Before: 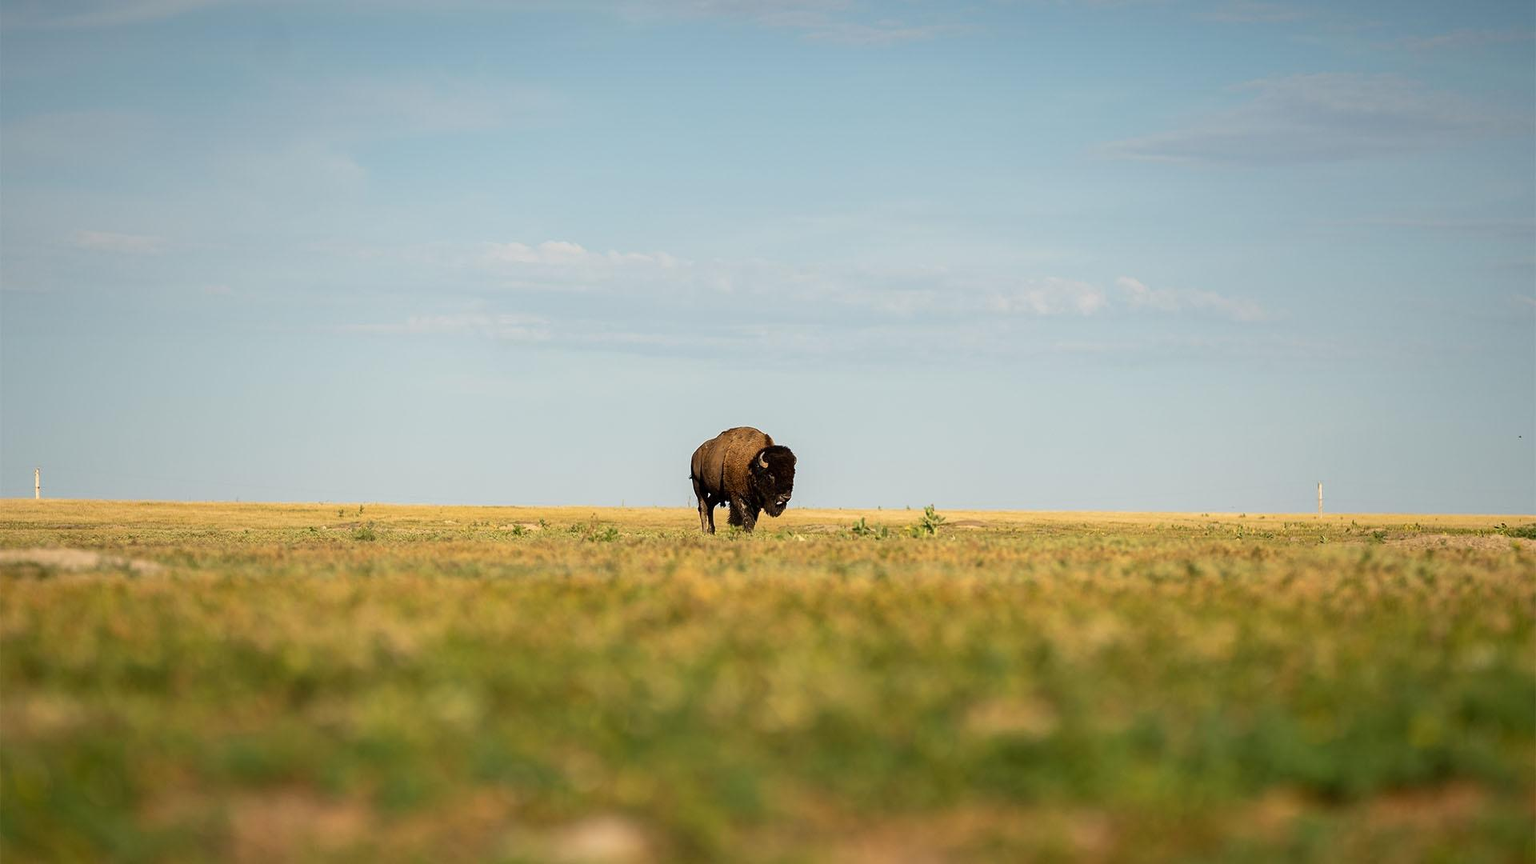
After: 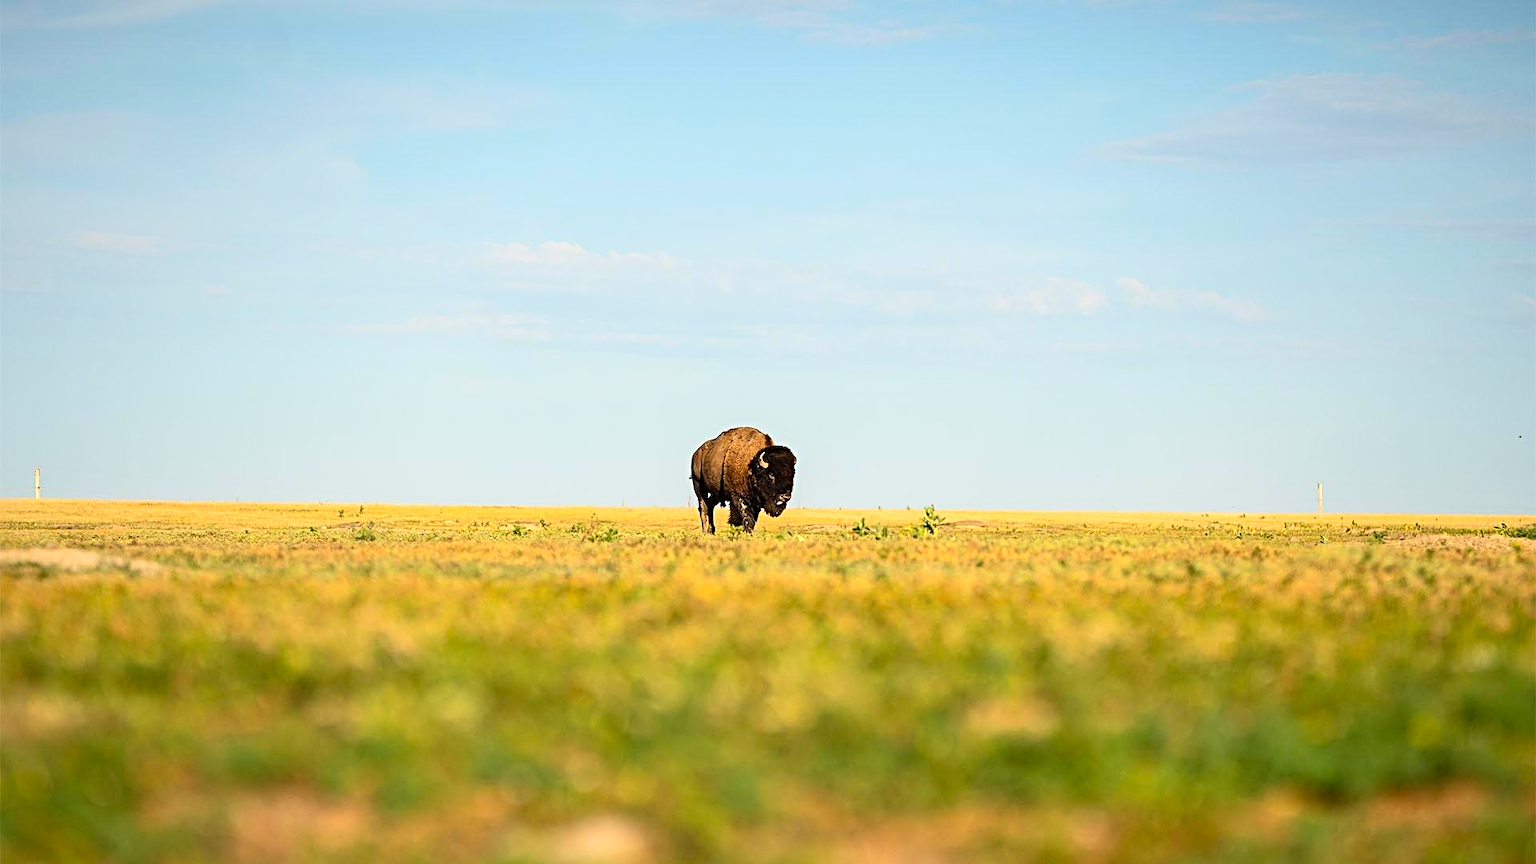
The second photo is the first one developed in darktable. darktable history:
contrast brightness saturation: contrast 0.236, brightness 0.261, saturation 0.39
sharpen: radius 3.98
